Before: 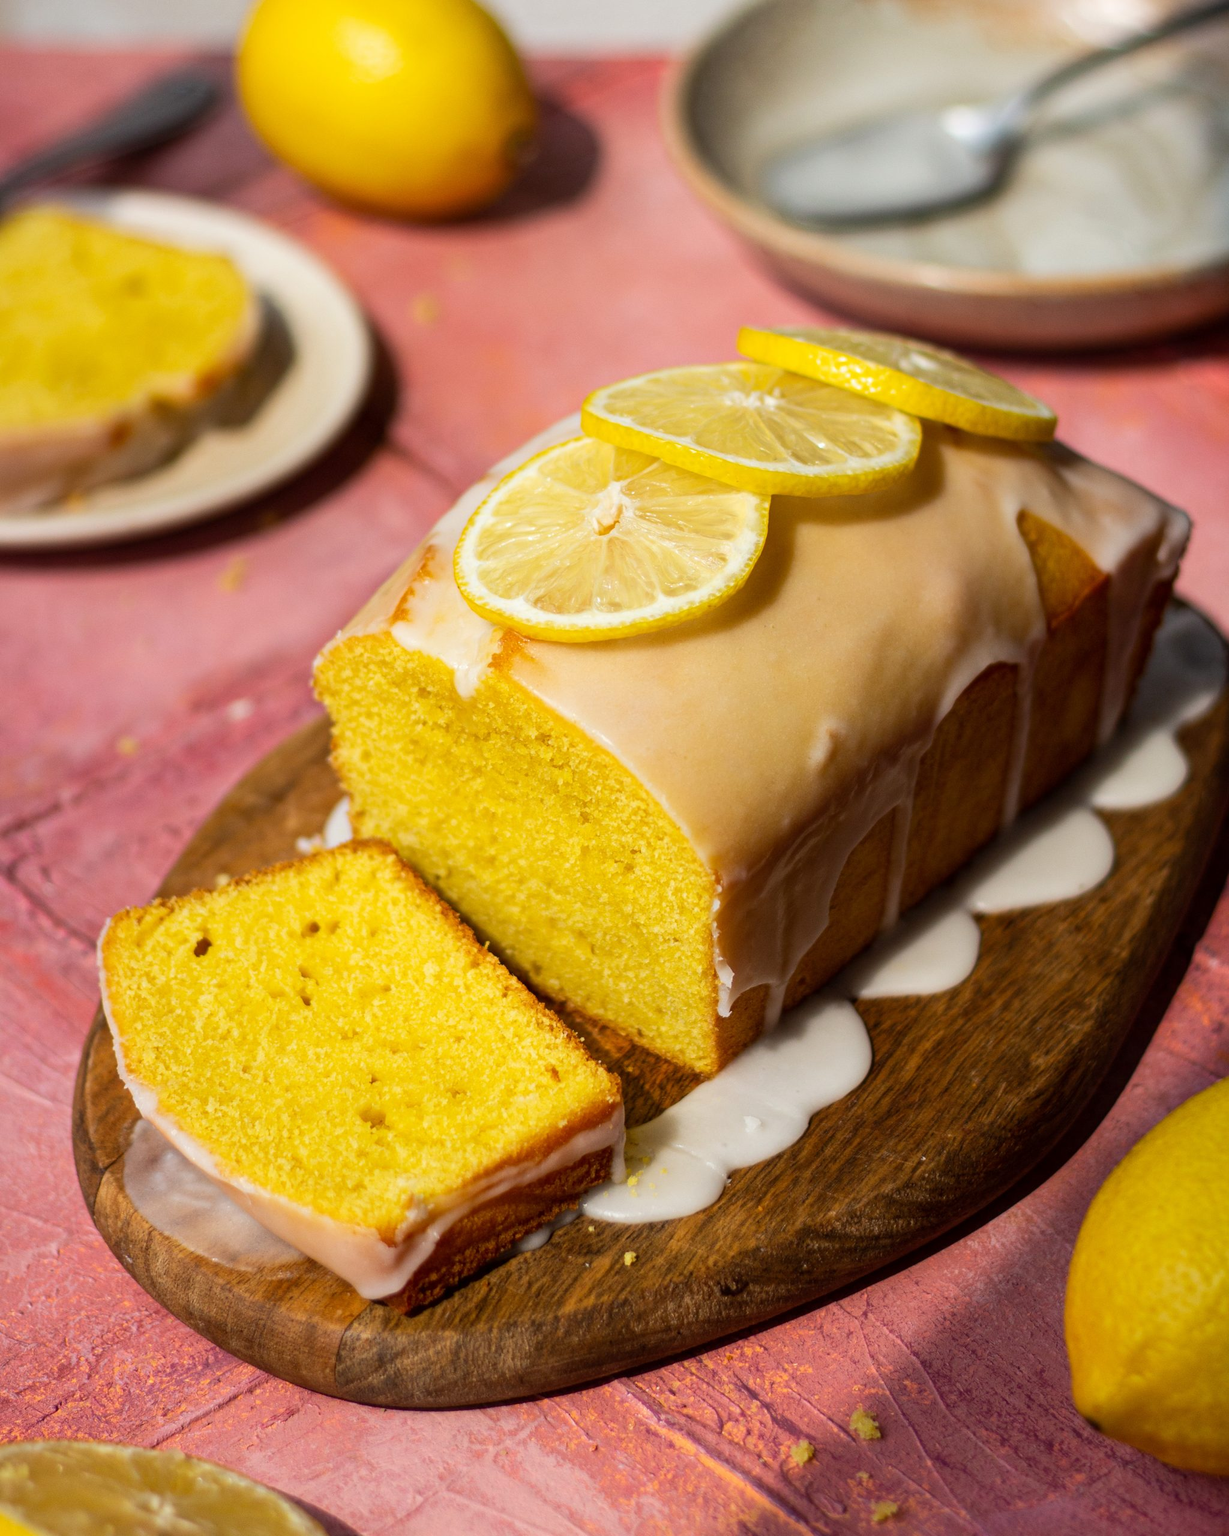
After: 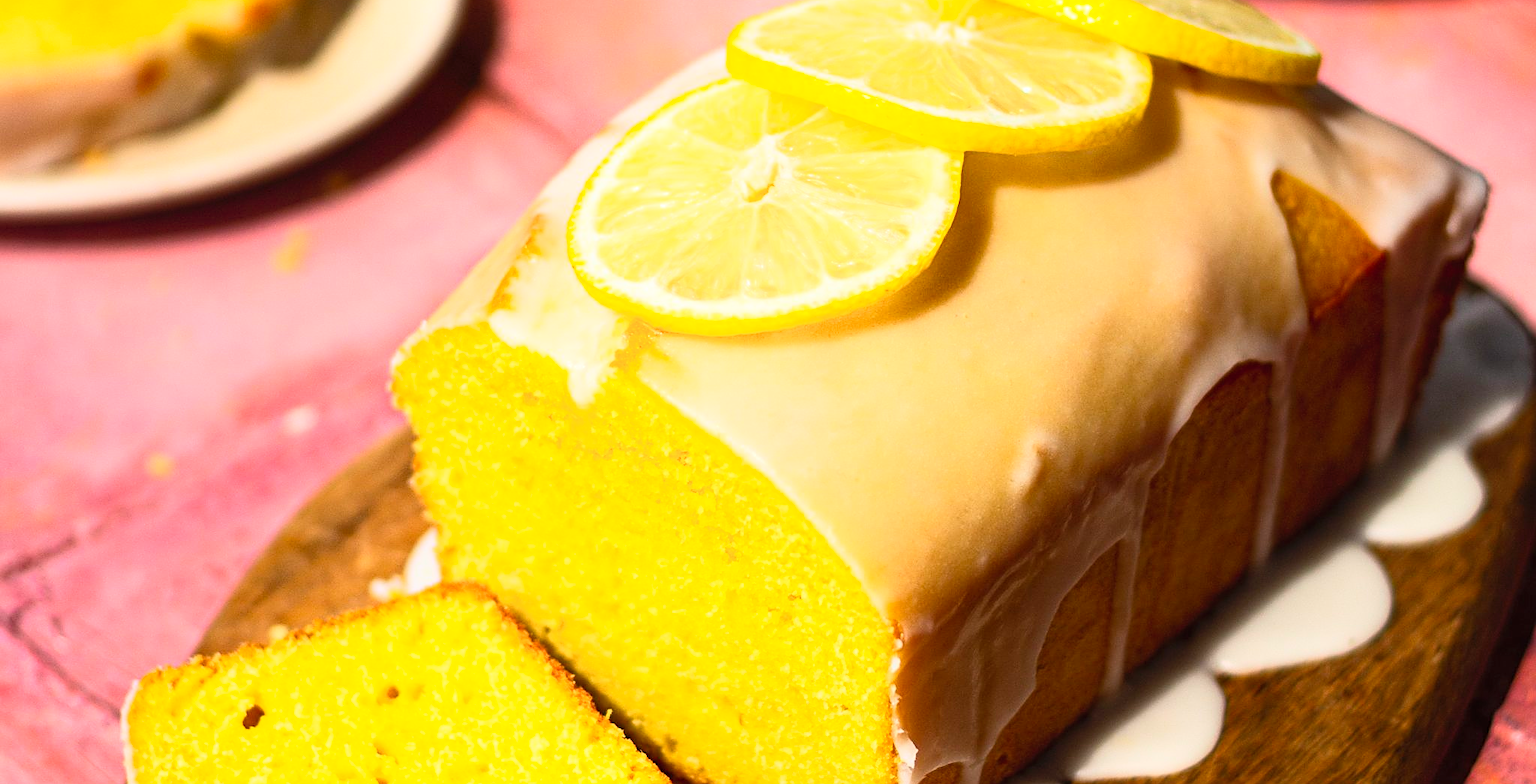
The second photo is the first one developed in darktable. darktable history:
sharpen: on, module defaults
shadows and highlights: shadows 0.162, highlights 41.68
crop and rotate: top 24.352%, bottom 34.766%
contrast brightness saturation: contrast 0.24, brightness 0.255, saturation 0.374
